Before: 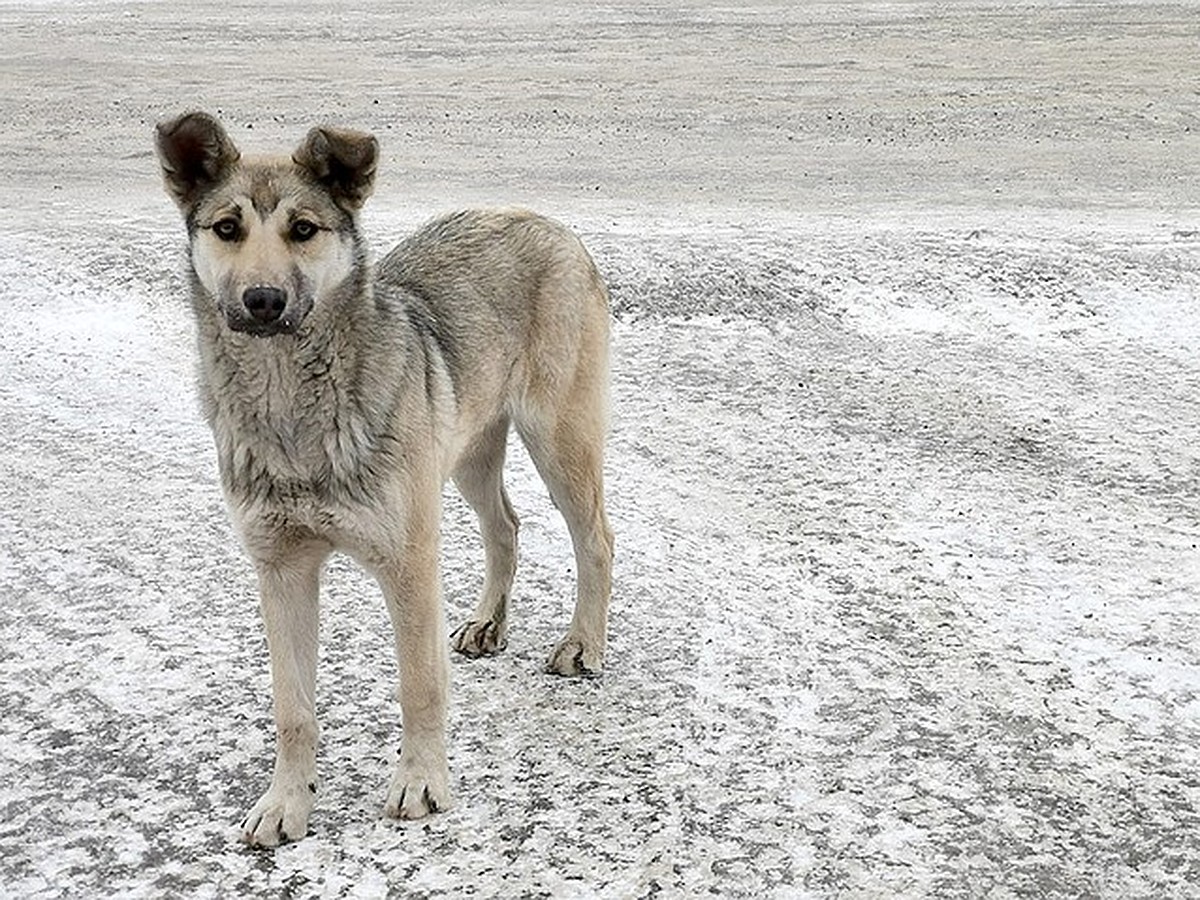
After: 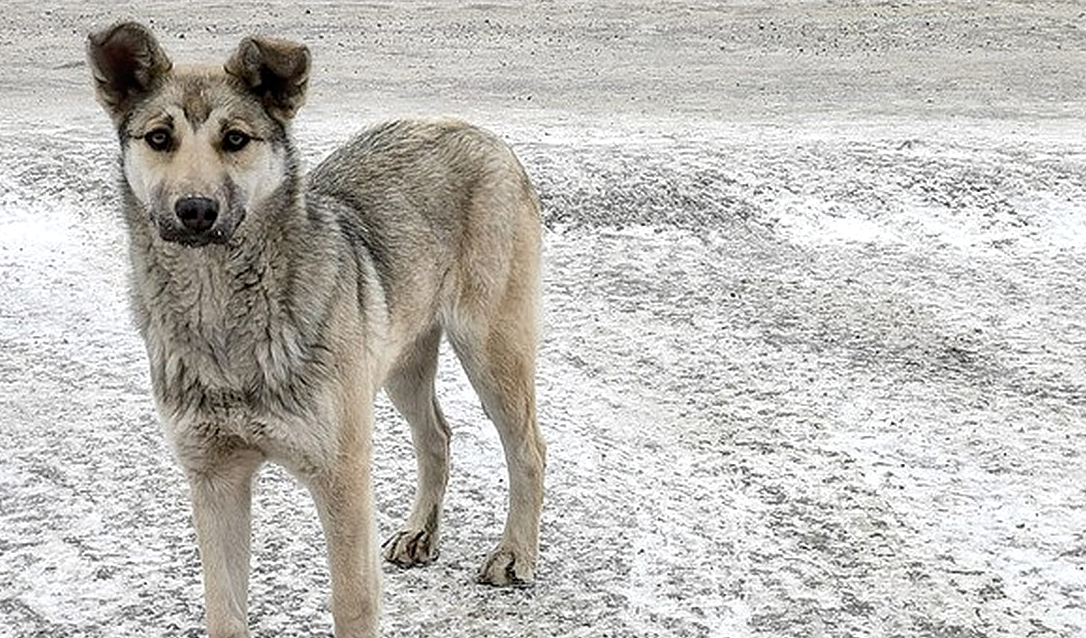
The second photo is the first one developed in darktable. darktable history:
crop: left 5.711%, top 10.107%, right 3.757%, bottom 19%
local contrast: on, module defaults
